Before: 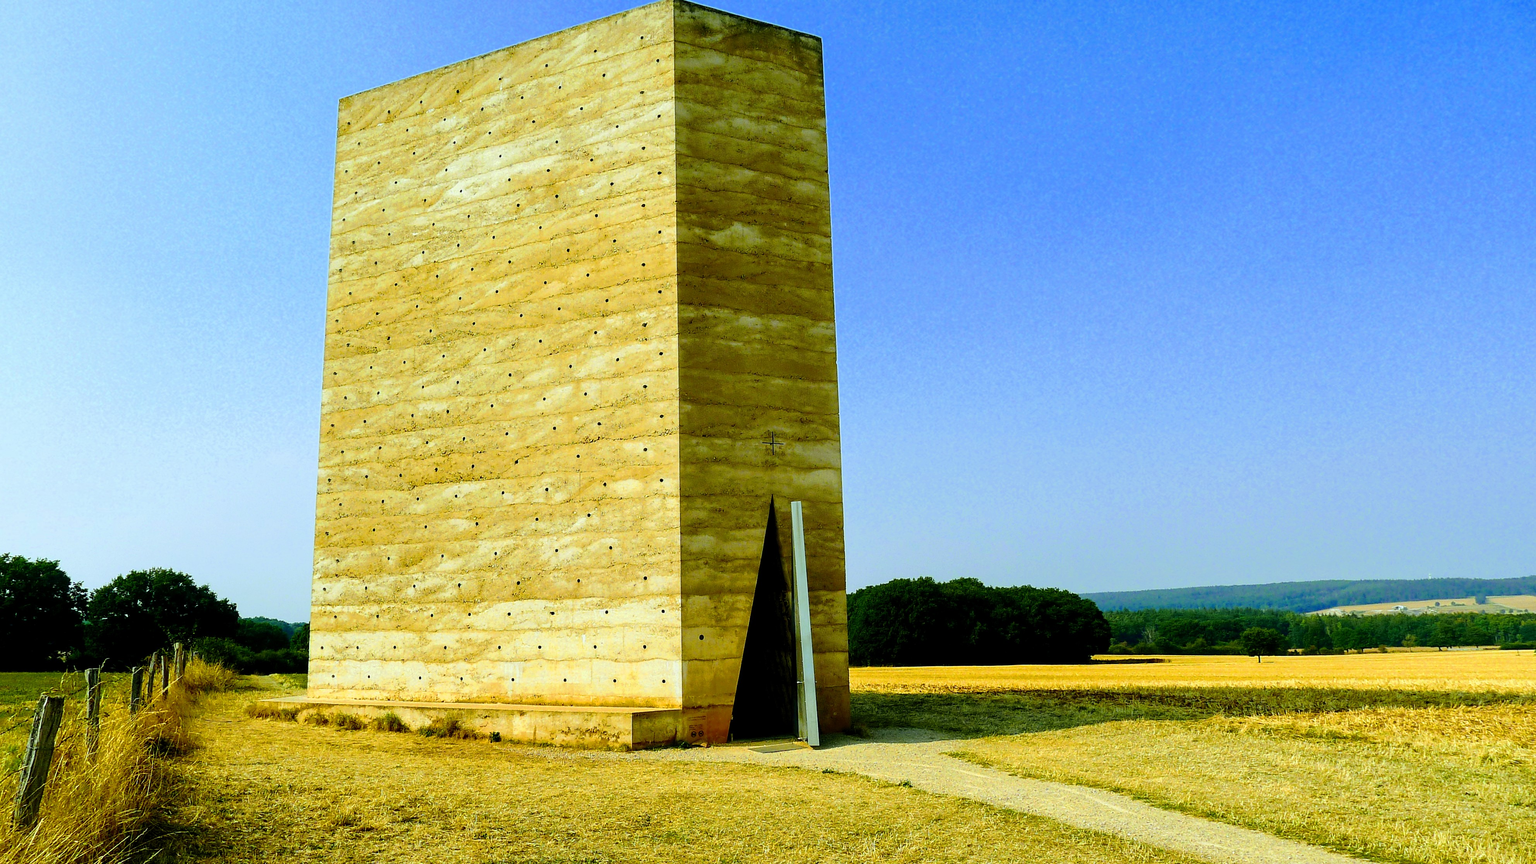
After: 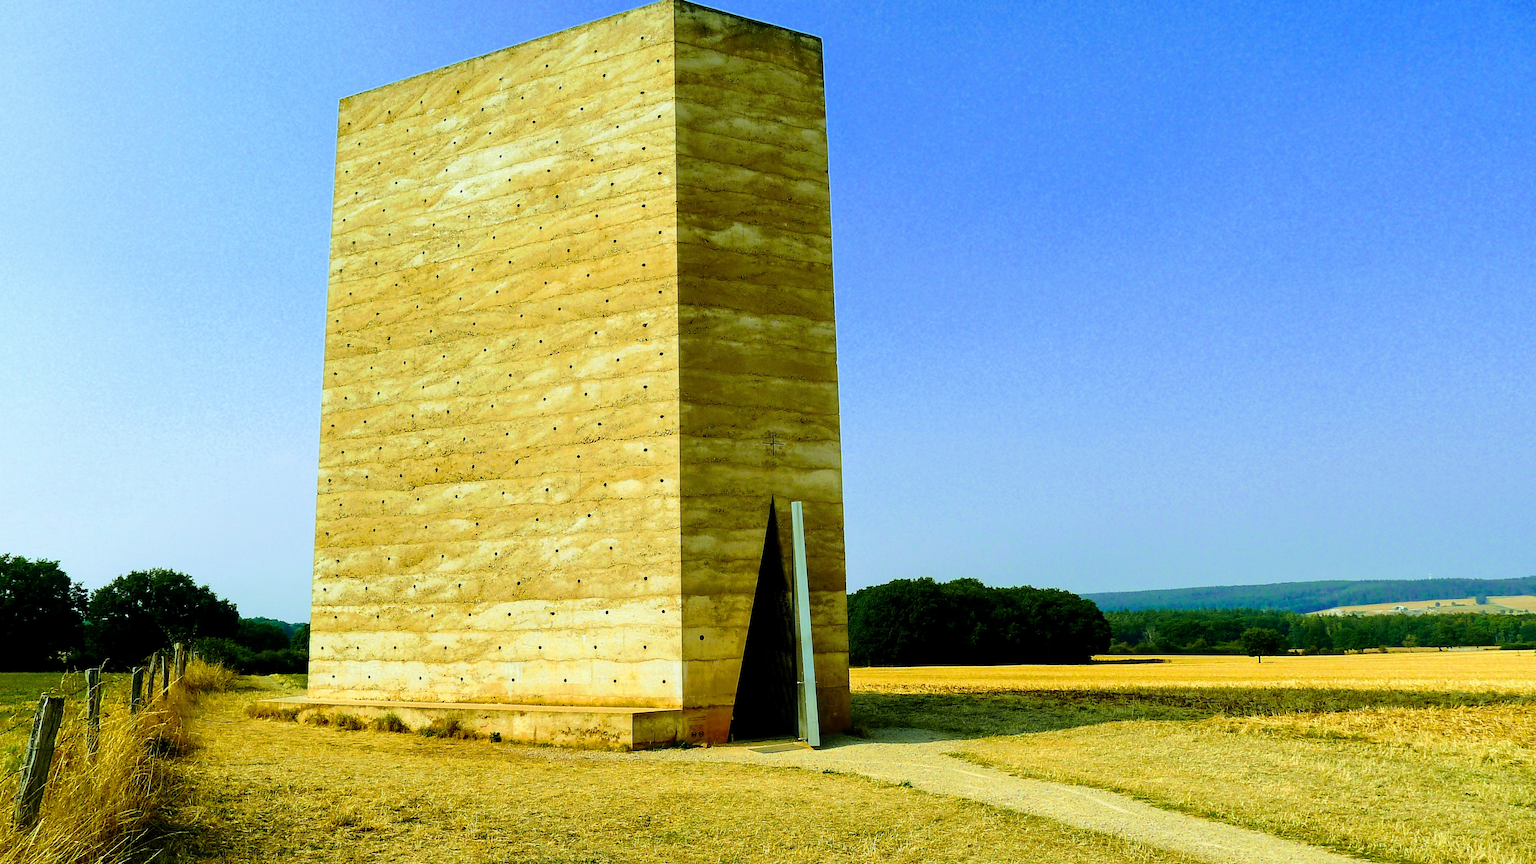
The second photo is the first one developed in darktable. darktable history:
velvia: strength 24.59%
